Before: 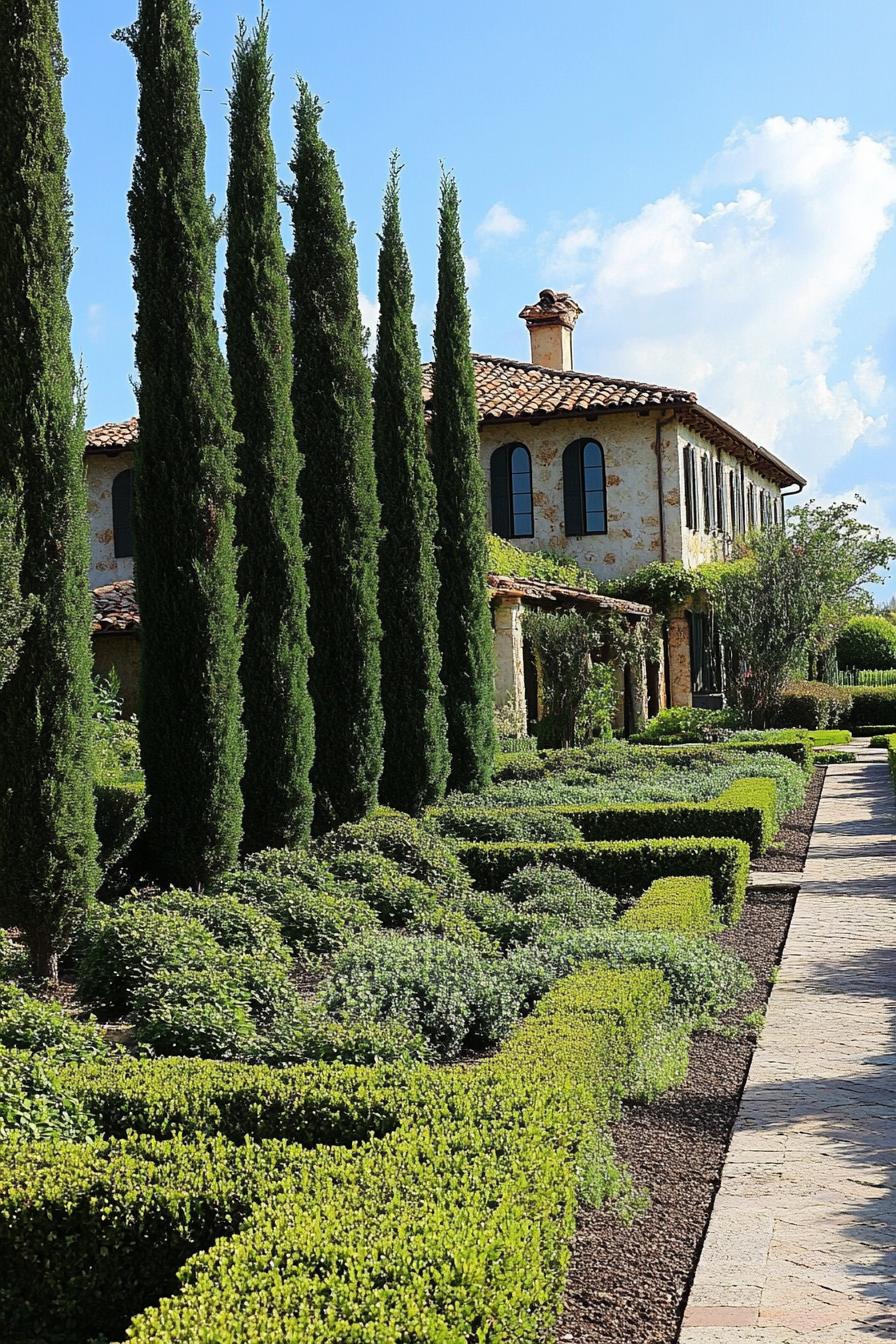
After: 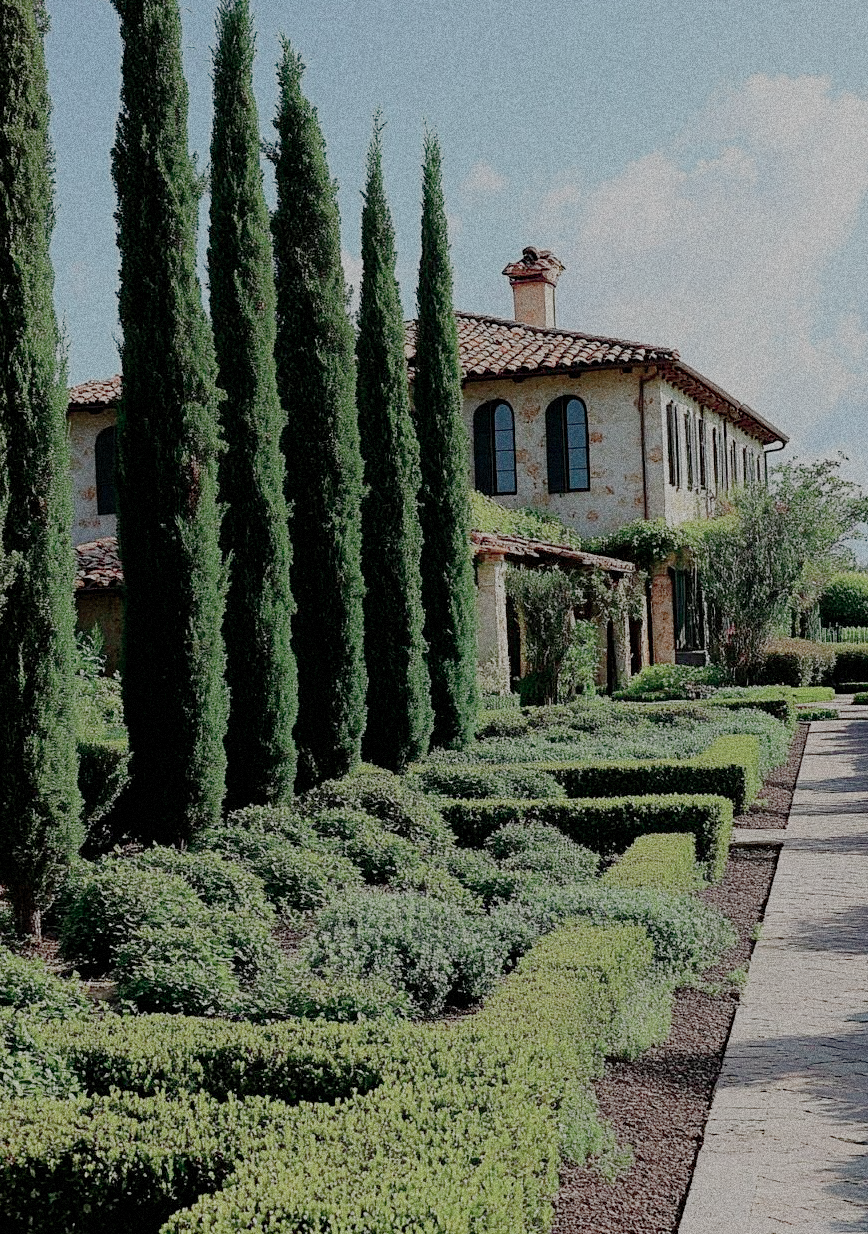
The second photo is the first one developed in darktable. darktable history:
color contrast: blue-yellow contrast 0.62
crop: left 1.964%, top 3.251%, right 1.122%, bottom 4.933%
grain: coarseness 14.49 ISO, strength 48.04%, mid-tones bias 35%
filmic rgb: black relative exposure -7 EV, white relative exposure 6 EV, threshold 3 EV, target black luminance 0%, hardness 2.73, latitude 61.22%, contrast 0.691, highlights saturation mix 10%, shadows ↔ highlights balance -0.073%, preserve chrominance no, color science v4 (2020), iterations of high-quality reconstruction 10, contrast in shadows soft, contrast in highlights soft, enable highlight reconstruction true
